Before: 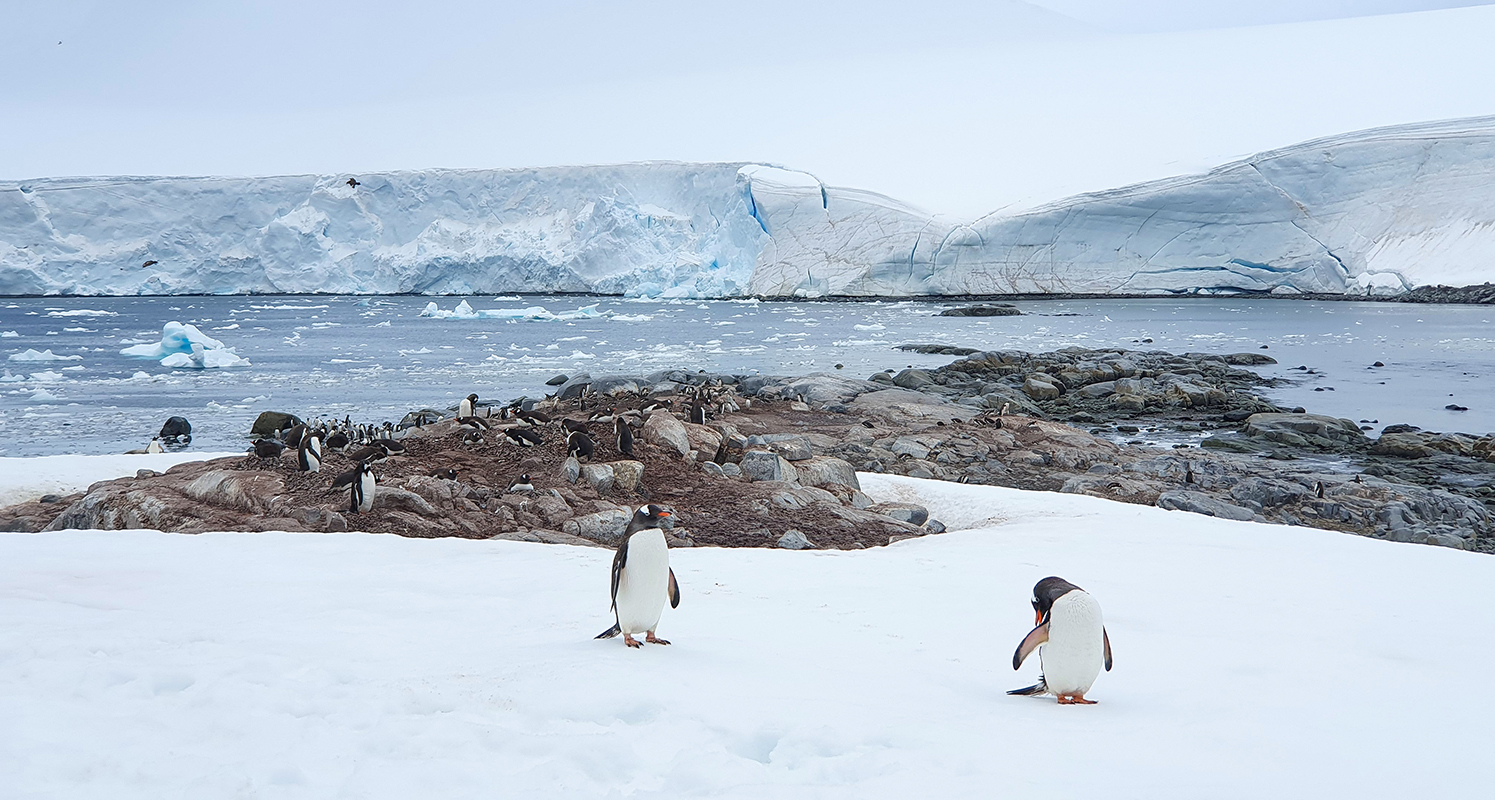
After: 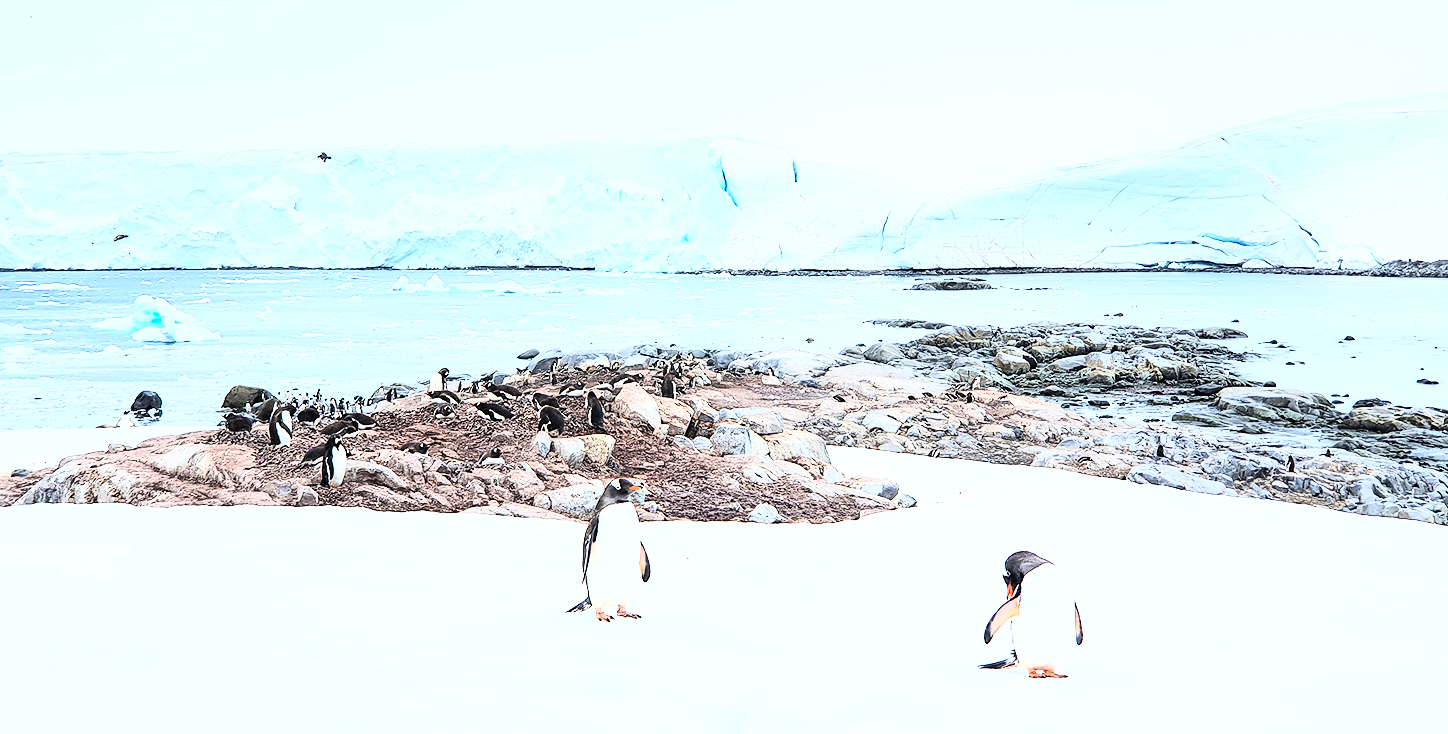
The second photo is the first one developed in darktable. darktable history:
crop: left 1.964%, top 3.251%, right 1.122%, bottom 4.933%
exposure: exposure 0.785 EV, compensate highlight preservation false
rgb curve: curves: ch0 [(0, 0) (0.21, 0.15) (0.24, 0.21) (0.5, 0.75) (0.75, 0.96) (0.89, 0.99) (1, 1)]; ch1 [(0, 0.02) (0.21, 0.13) (0.25, 0.2) (0.5, 0.67) (0.75, 0.9) (0.89, 0.97) (1, 1)]; ch2 [(0, 0.02) (0.21, 0.13) (0.25, 0.2) (0.5, 0.67) (0.75, 0.9) (0.89, 0.97) (1, 1)], compensate middle gray true
